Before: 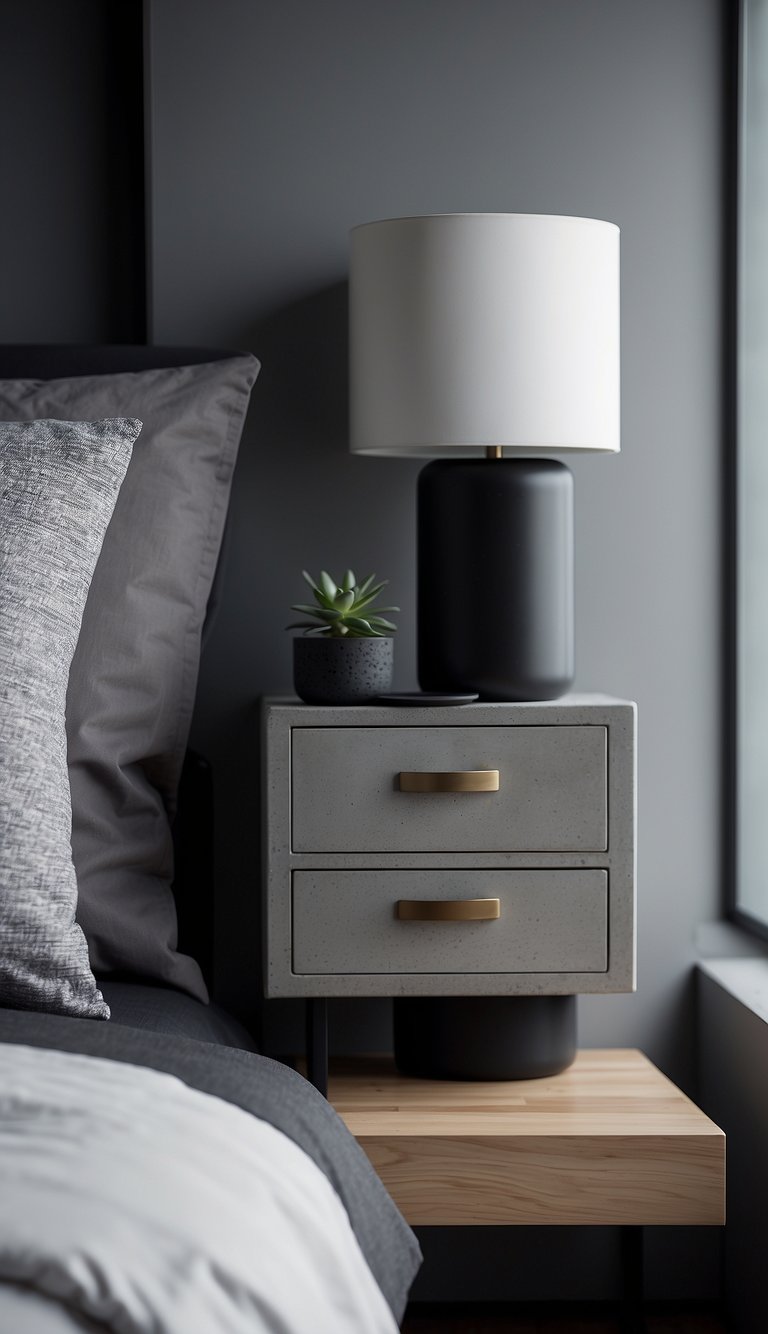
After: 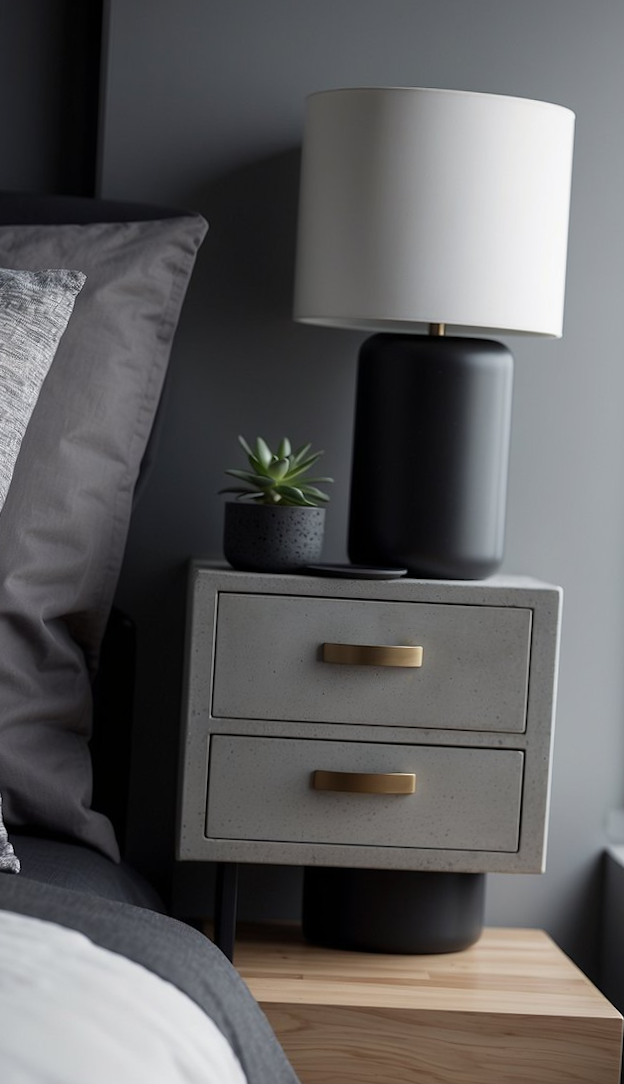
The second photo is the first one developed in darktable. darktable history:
rotate and perspective: rotation 0.174°, lens shift (vertical) 0.013, lens shift (horizontal) 0.019, shear 0.001, automatic cropping original format, crop left 0.007, crop right 0.991, crop top 0.016, crop bottom 0.997
crop and rotate: angle -3.27°, left 5.211%, top 5.211%, right 4.607%, bottom 4.607%
